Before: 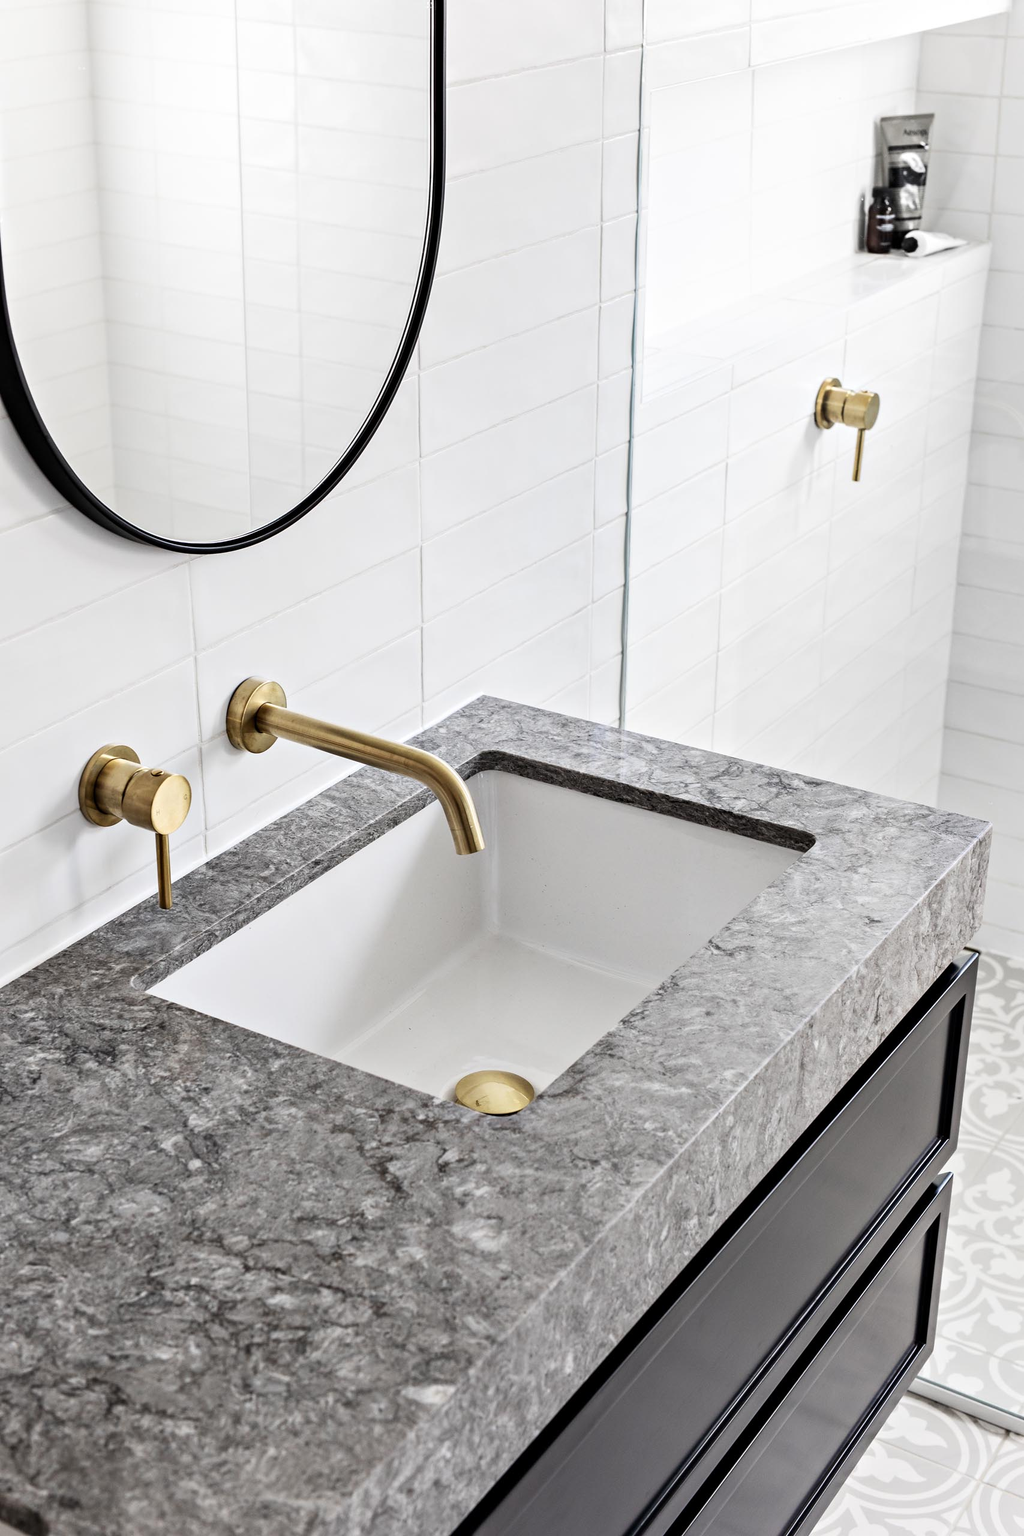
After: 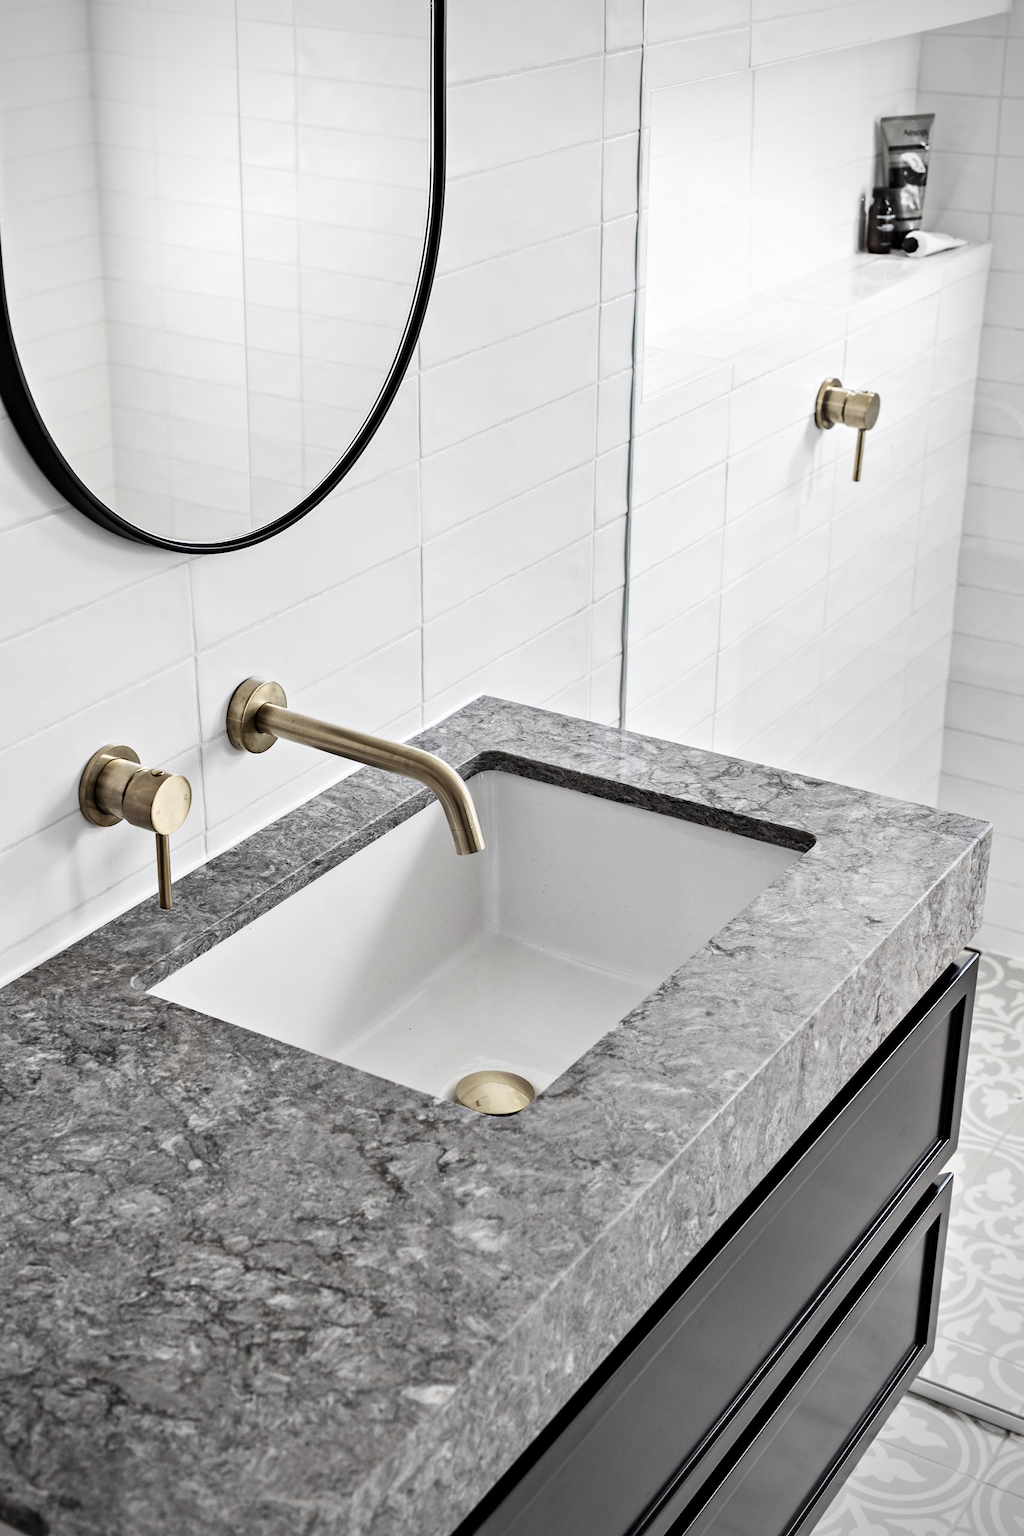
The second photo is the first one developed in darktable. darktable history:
color correction: highlights b* -0.017, saturation 0.582
vignetting: brightness -0.575
shadows and highlights: shadows 36.45, highlights -27.29, soften with gaussian
